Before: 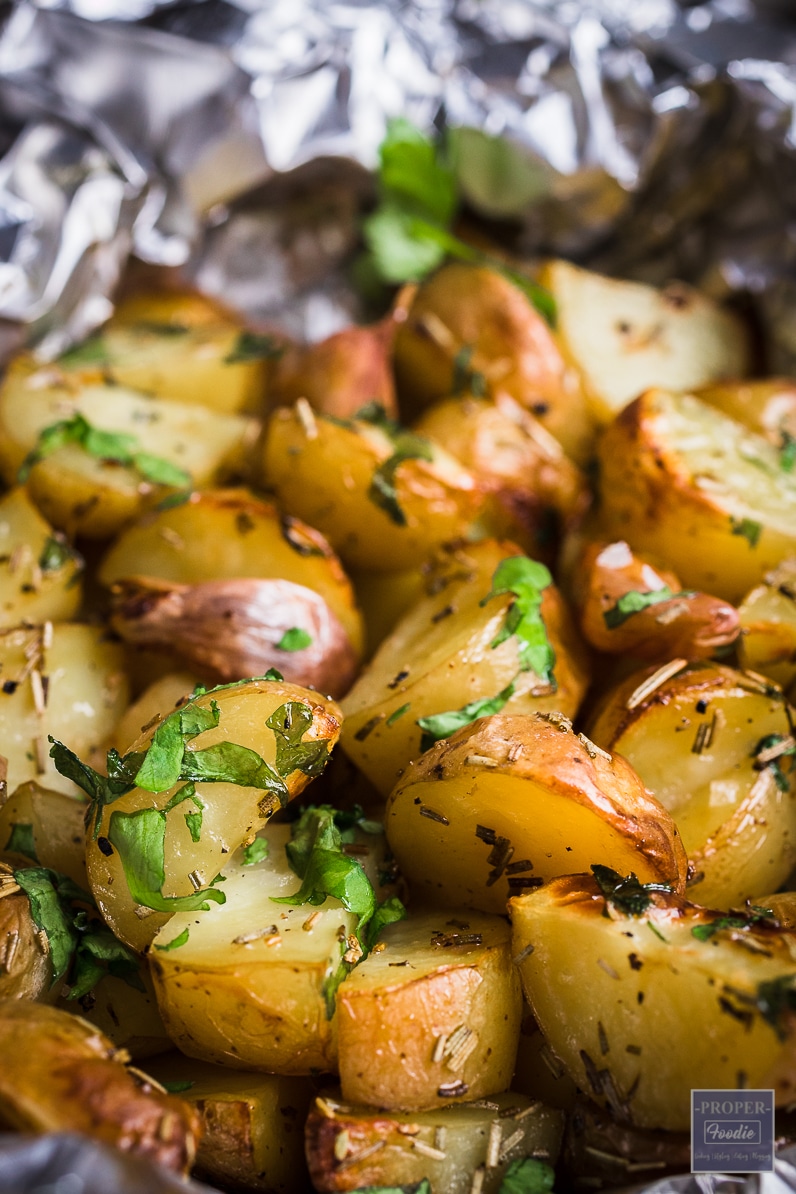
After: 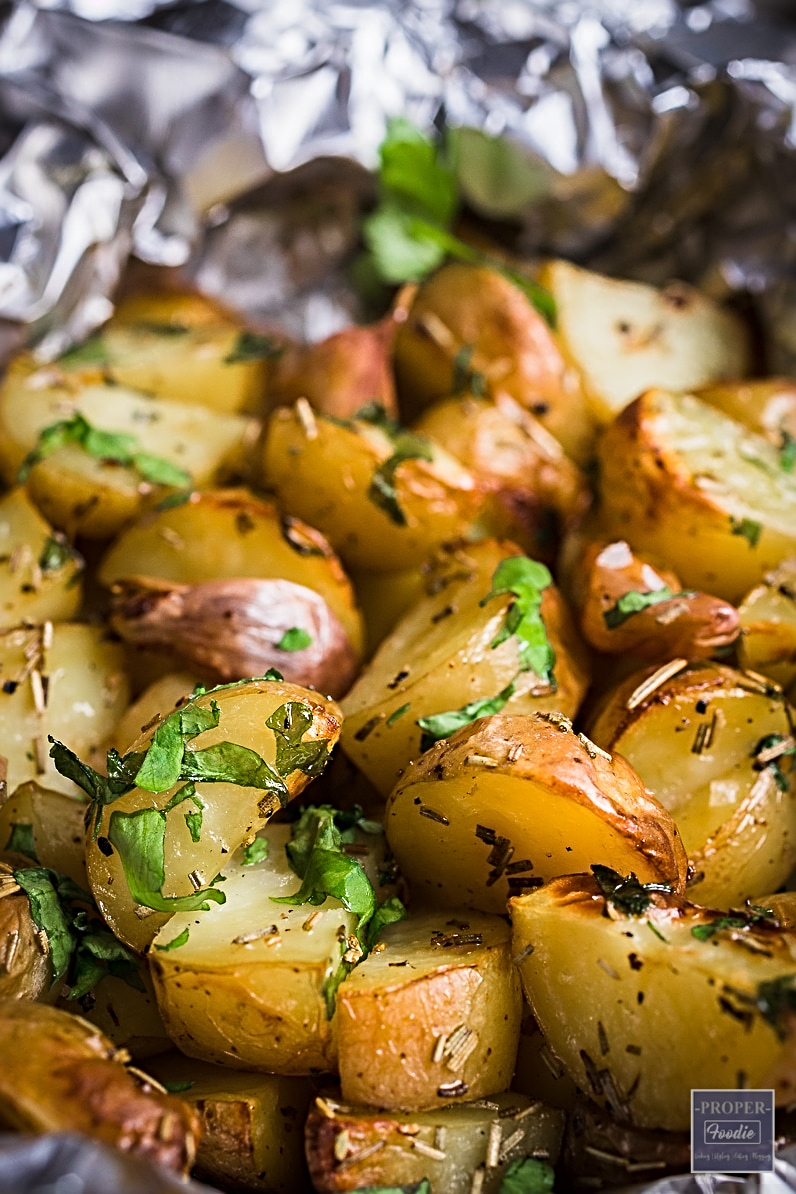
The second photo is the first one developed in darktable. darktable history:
sharpen: radius 3.965
